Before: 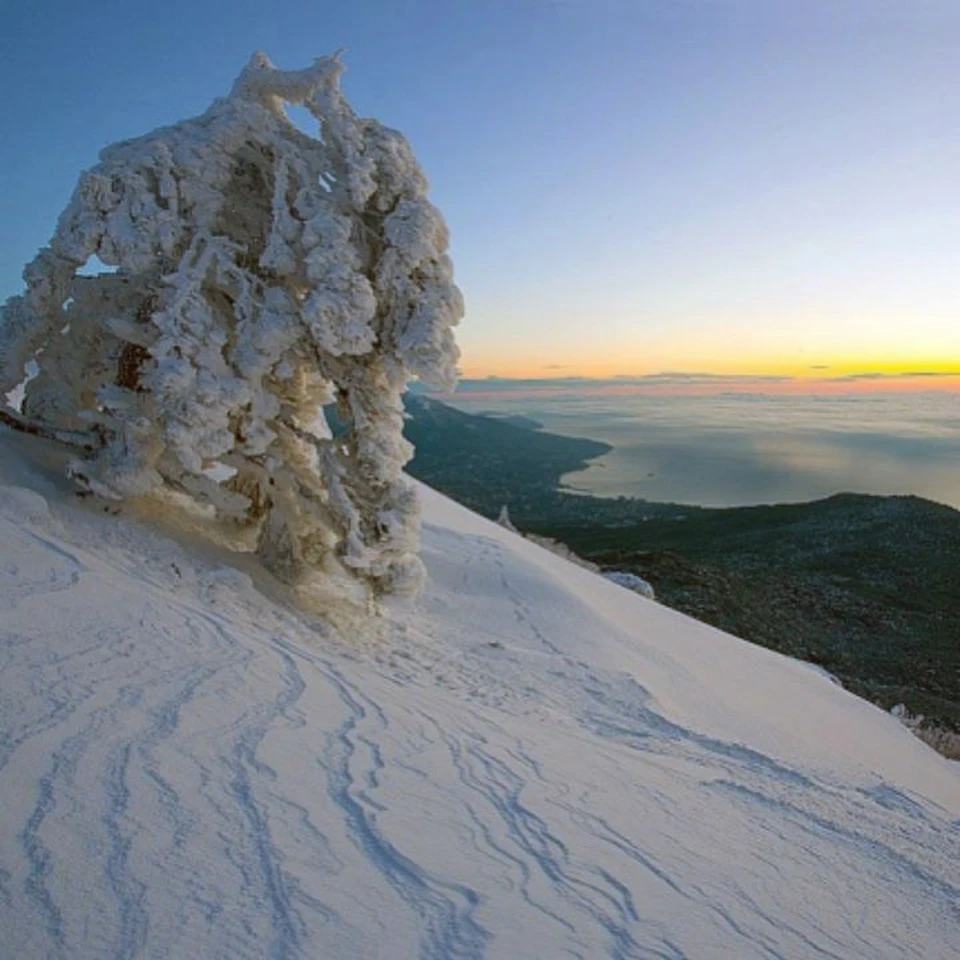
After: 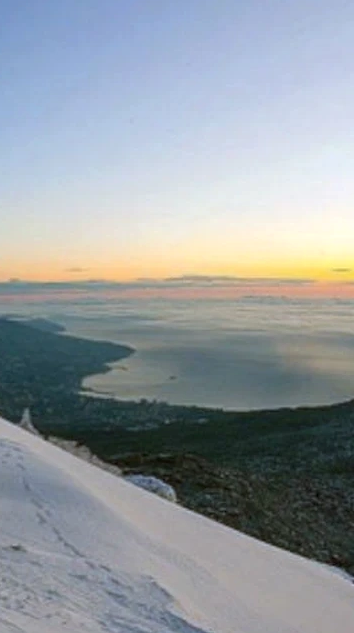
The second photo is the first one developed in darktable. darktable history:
crop and rotate: left 49.858%, top 10.153%, right 13.233%, bottom 23.872%
local contrast: on, module defaults
